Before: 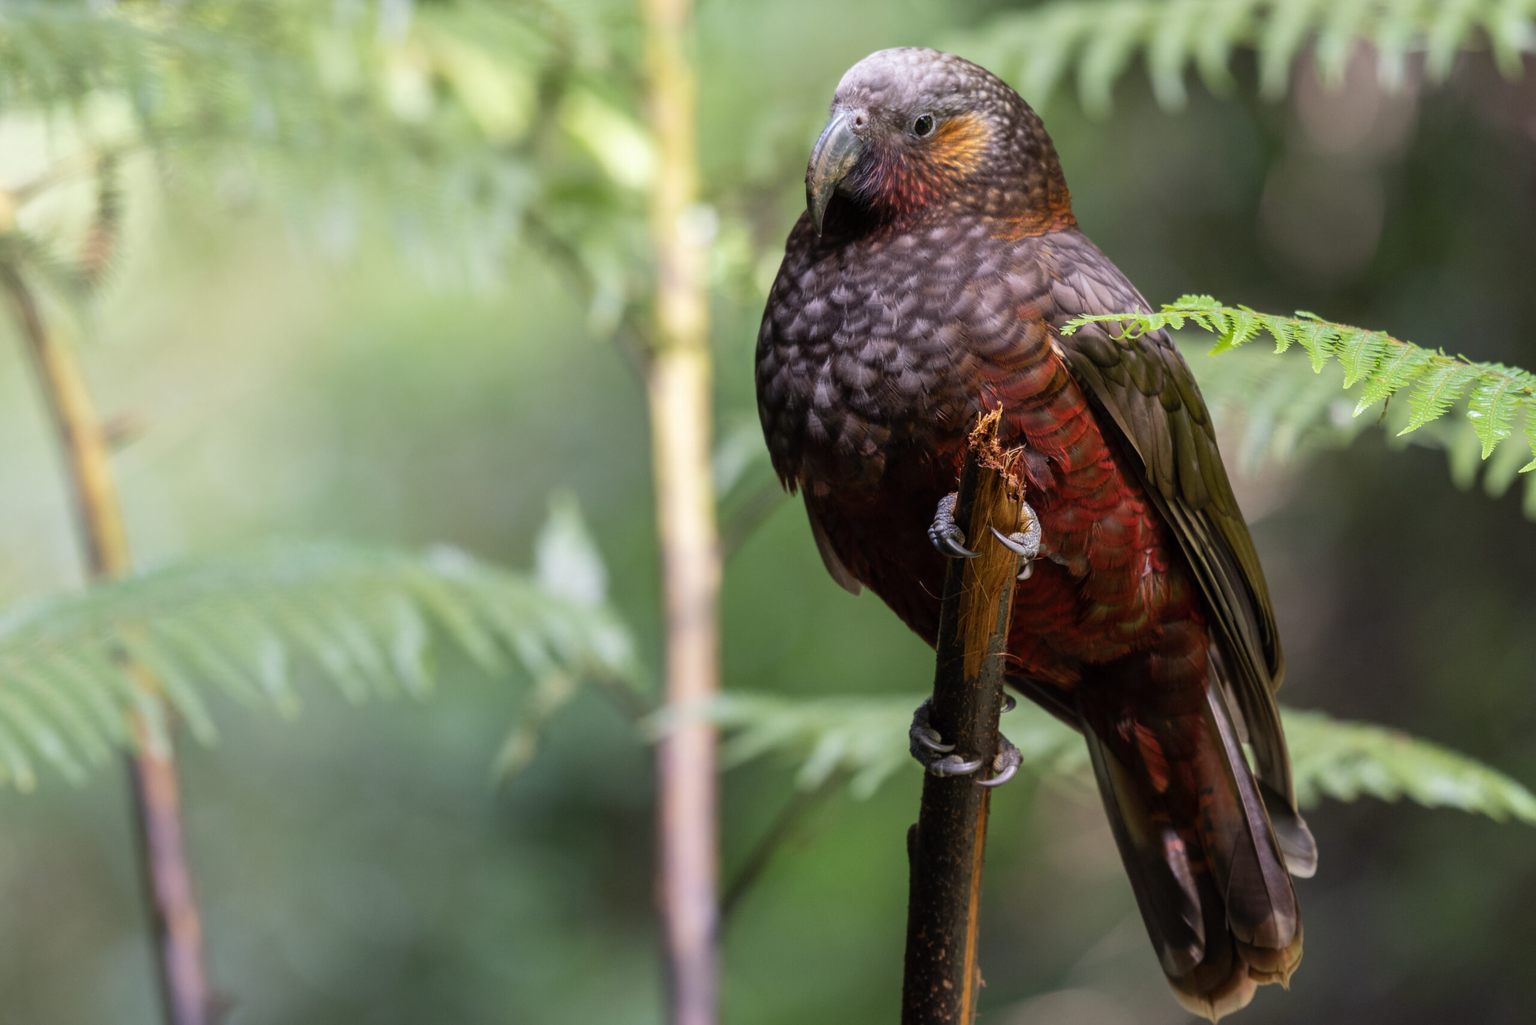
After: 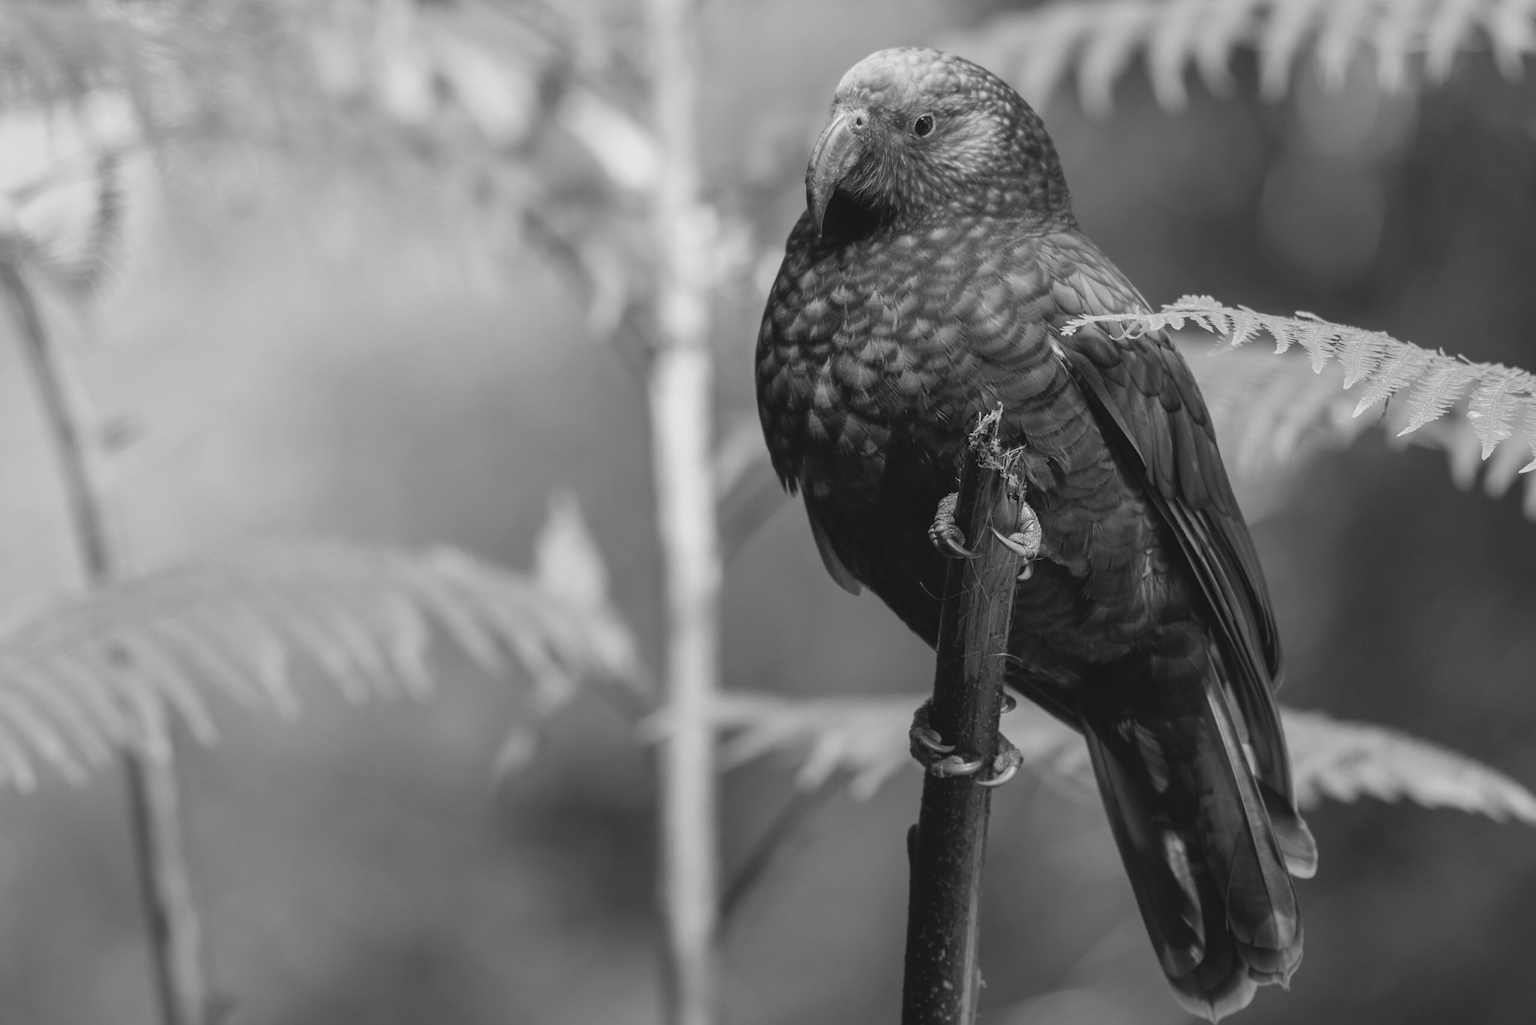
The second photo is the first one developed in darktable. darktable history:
monochrome: a 2.21, b -1.33, size 2.2
lowpass: radius 0.1, contrast 0.85, saturation 1.1, unbound 0
